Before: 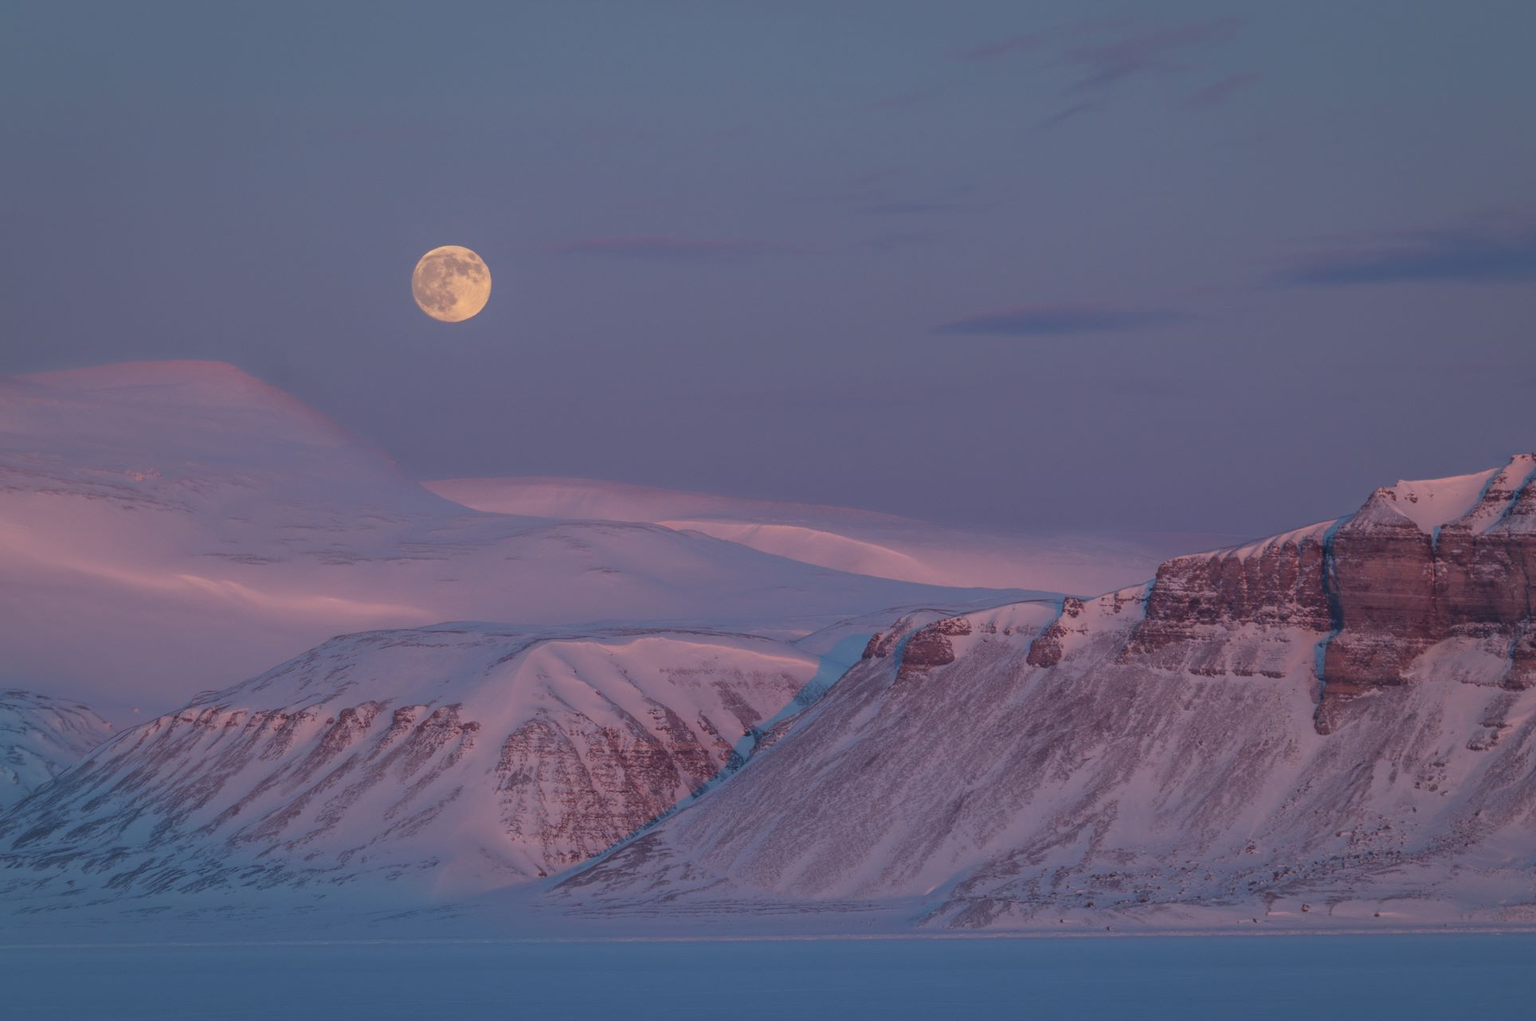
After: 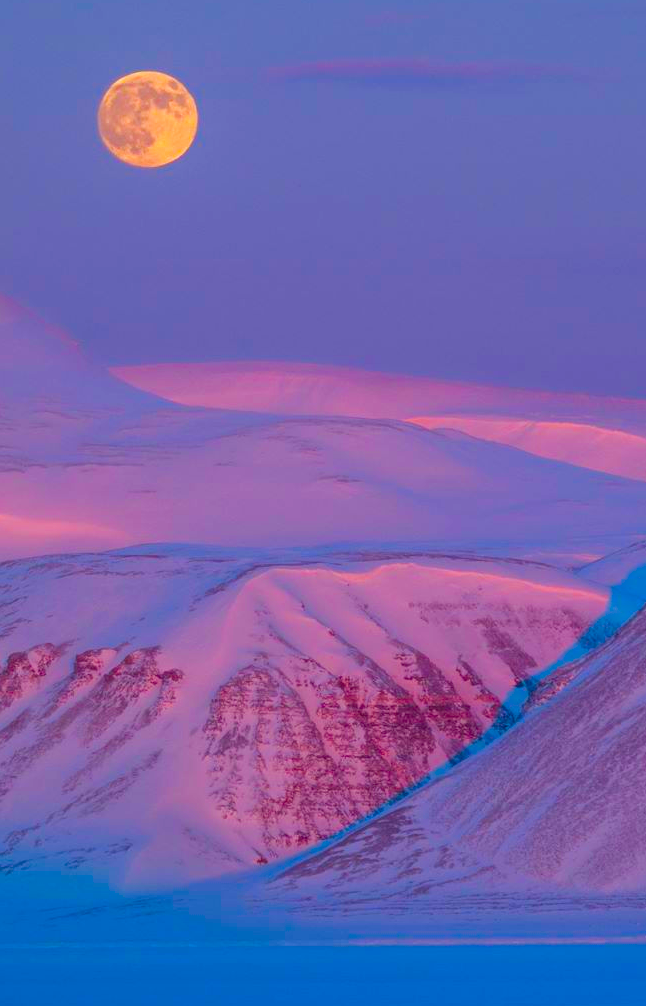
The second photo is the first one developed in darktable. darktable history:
color balance rgb: linear chroma grading › shadows 10%, linear chroma grading › highlights 10%, linear chroma grading › global chroma 15%, linear chroma grading › mid-tones 15%, perceptual saturation grading › global saturation 40%, perceptual saturation grading › highlights -25%, perceptual saturation grading › mid-tones 35%, perceptual saturation grading › shadows 35%, perceptual brilliance grading › global brilliance 11.29%, global vibrance 11.29%
color contrast: green-magenta contrast 1.2, blue-yellow contrast 1.2
crop and rotate: left 21.77%, top 18.528%, right 44.676%, bottom 2.997%
